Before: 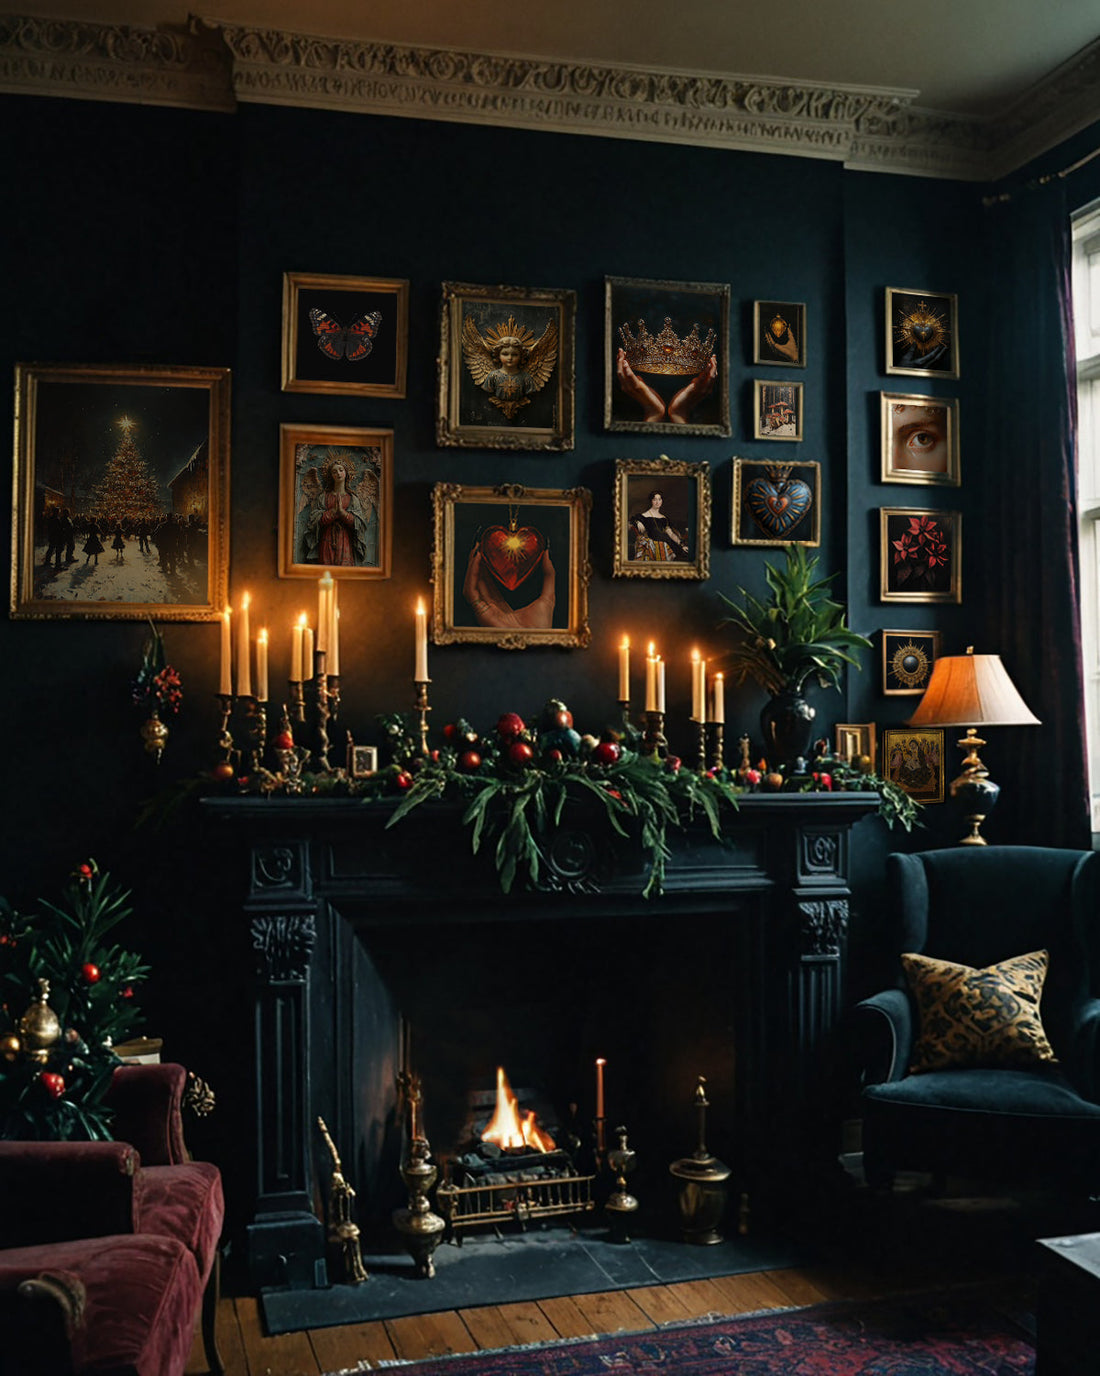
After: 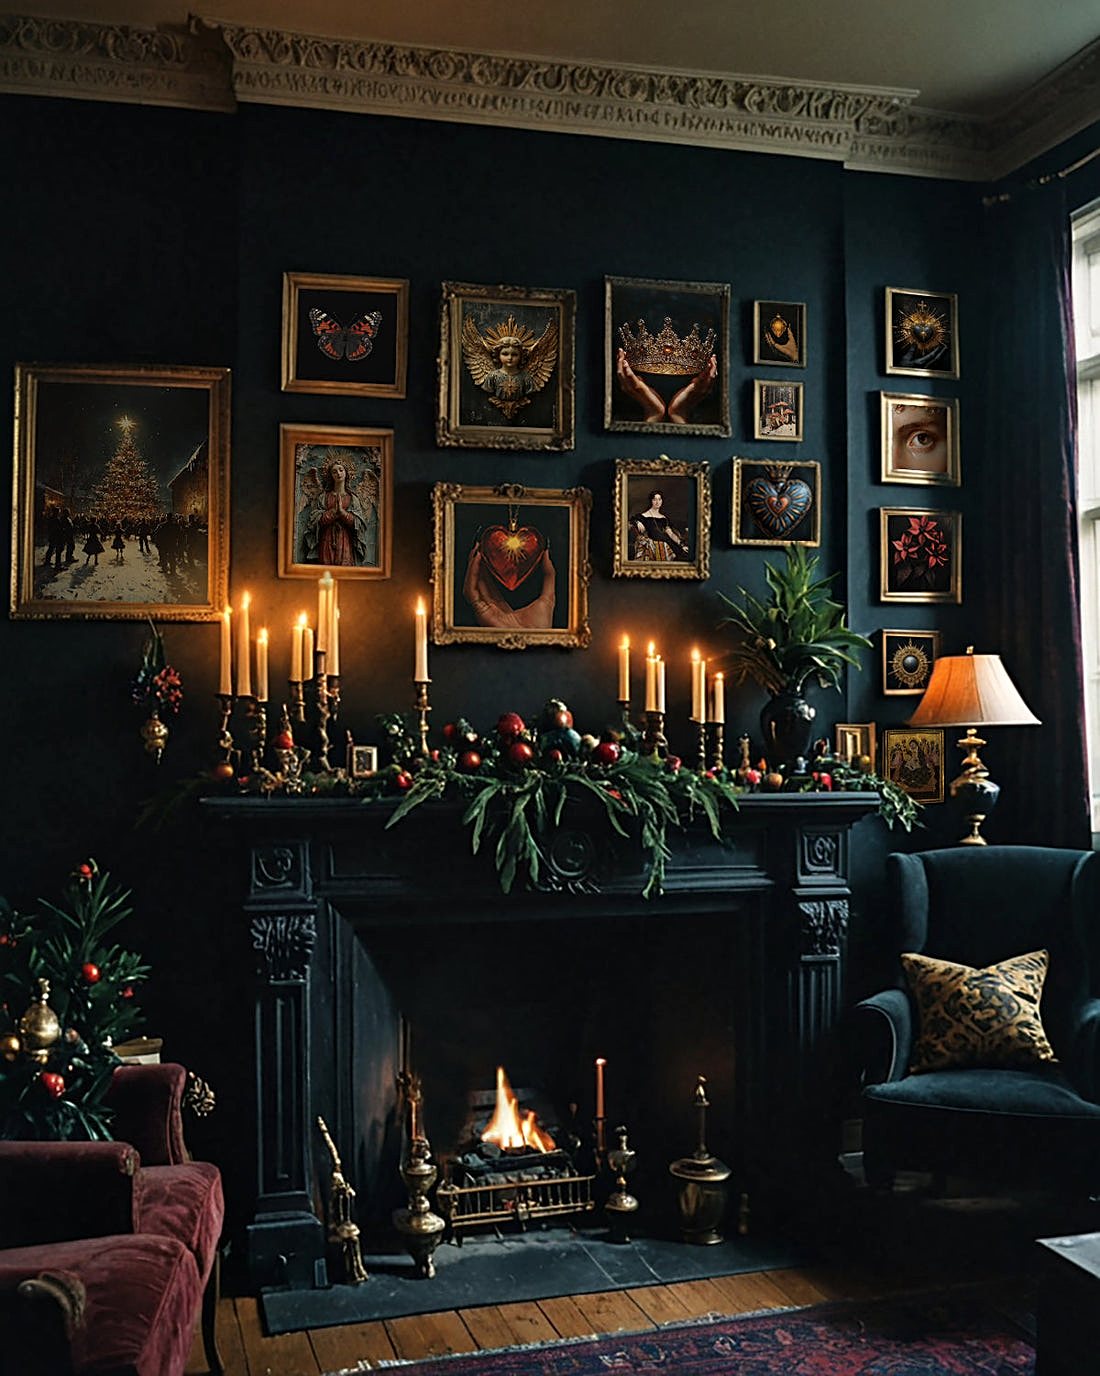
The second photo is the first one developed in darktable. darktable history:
exposure: black level correction -0.001, exposure 0.08 EV, compensate highlight preservation false
local contrast: mode bilateral grid, contrast 20, coarseness 50, detail 120%, midtone range 0.2
sharpen: on, module defaults
